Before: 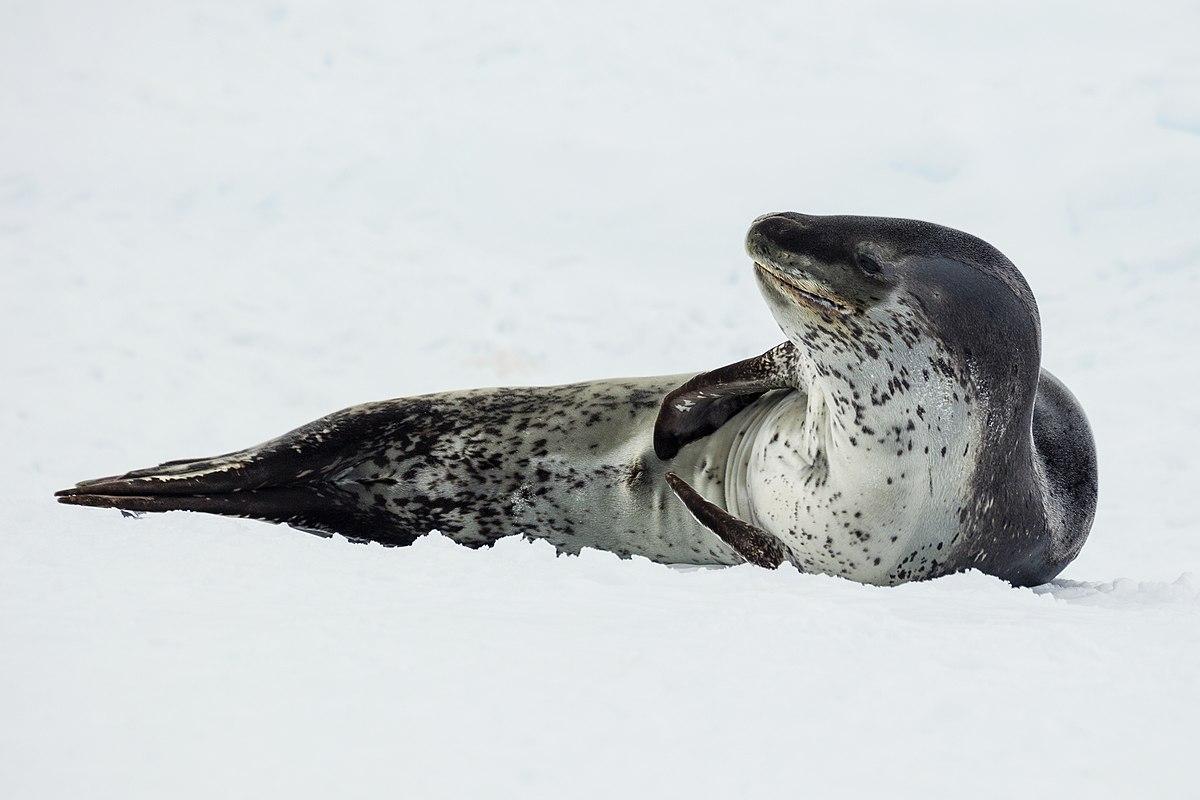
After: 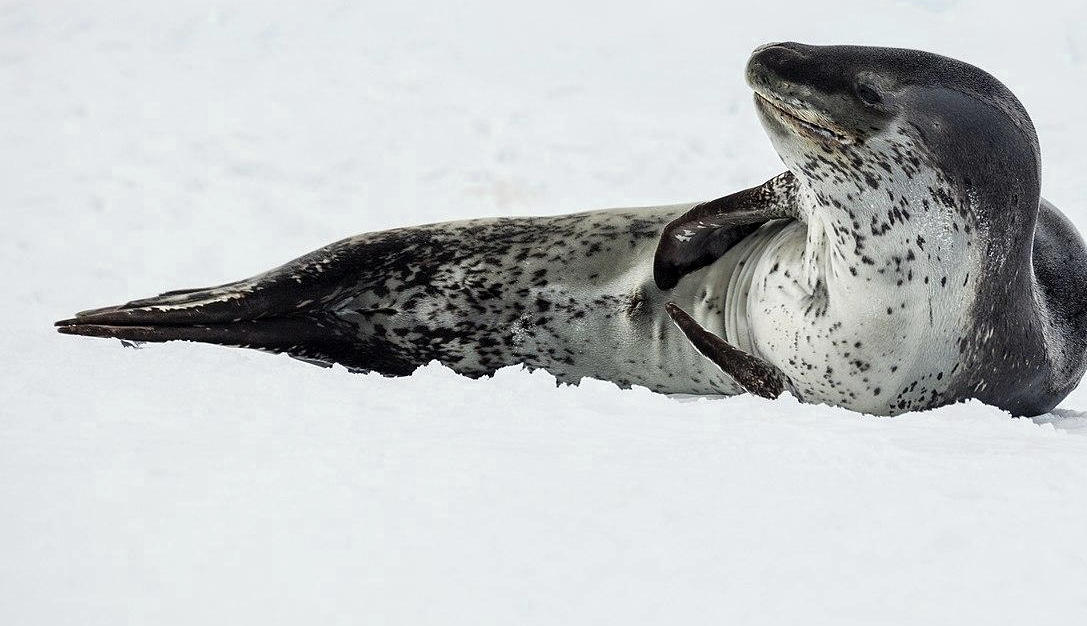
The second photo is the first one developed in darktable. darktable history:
crop: top 21.324%, right 9.359%, bottom 0.339%
local contrast: mode bilateral grid, contrast 21, coarseness 50, detail 120%, midtone range 0.2
color zones: curves: ch0 [(0.25, 0.5) (0.463, 0.627) (0.484, 0.637) (0.75, 0.5)], mix 26.44%
color correction: highlights b* -0.046, saturation 0.799
